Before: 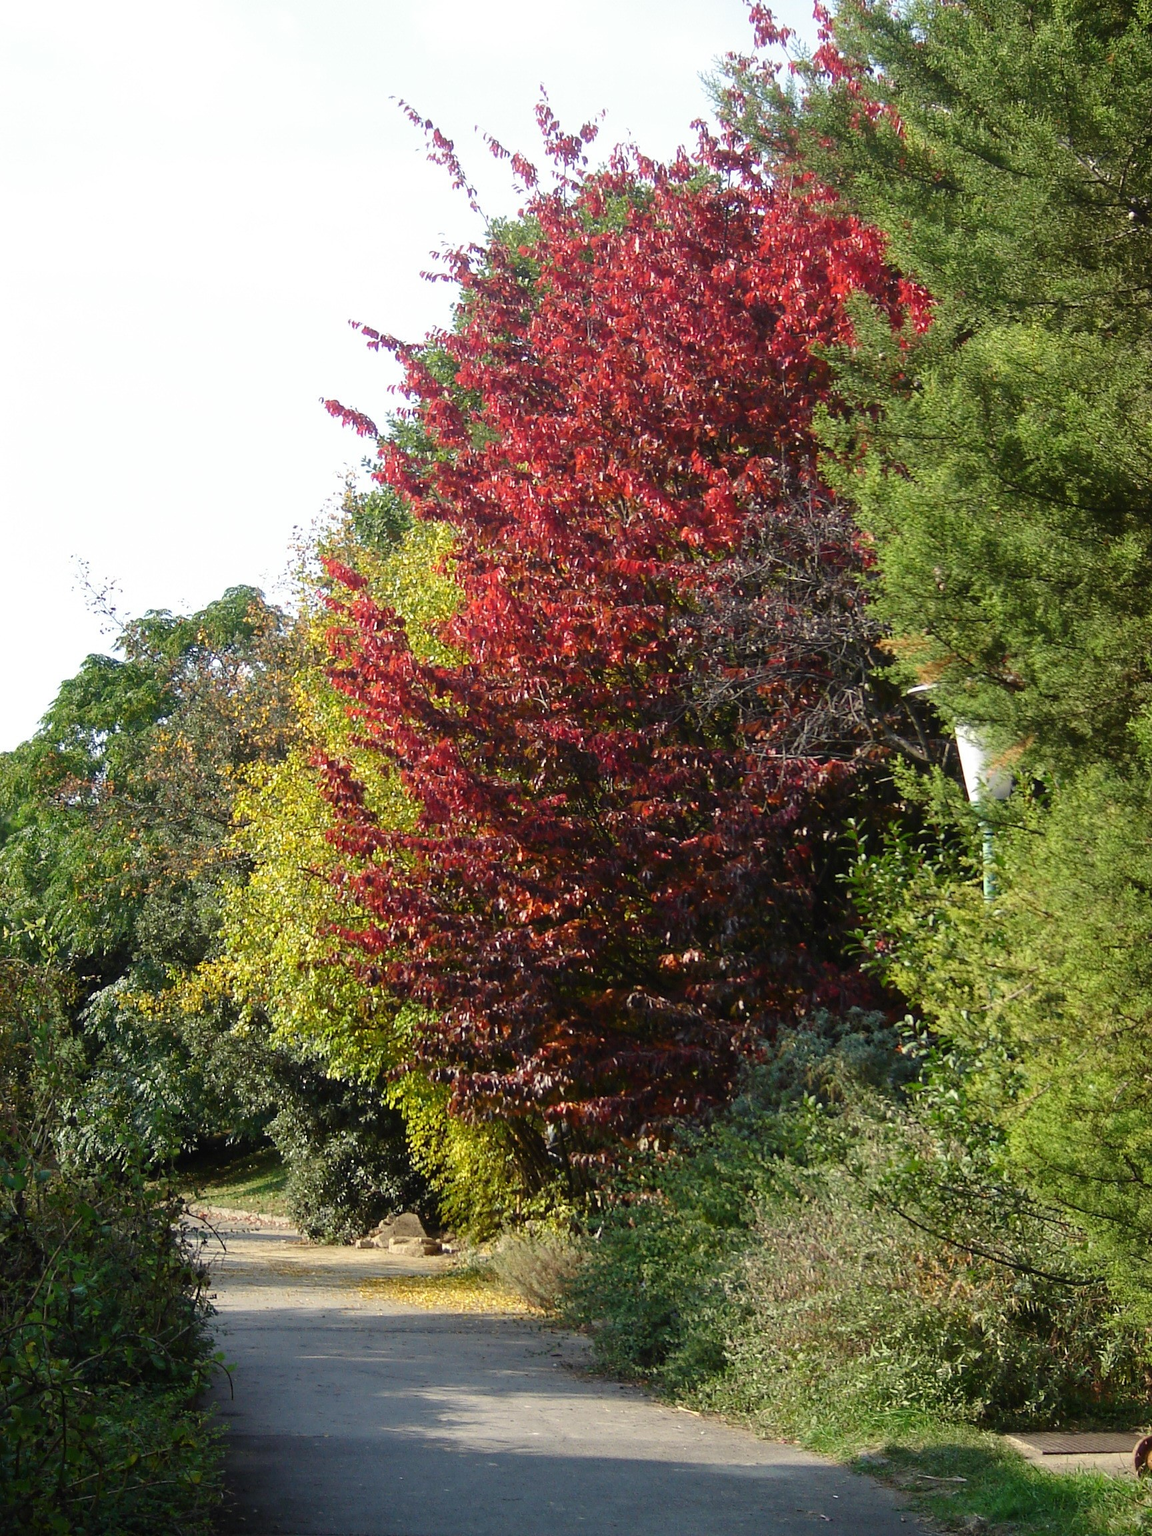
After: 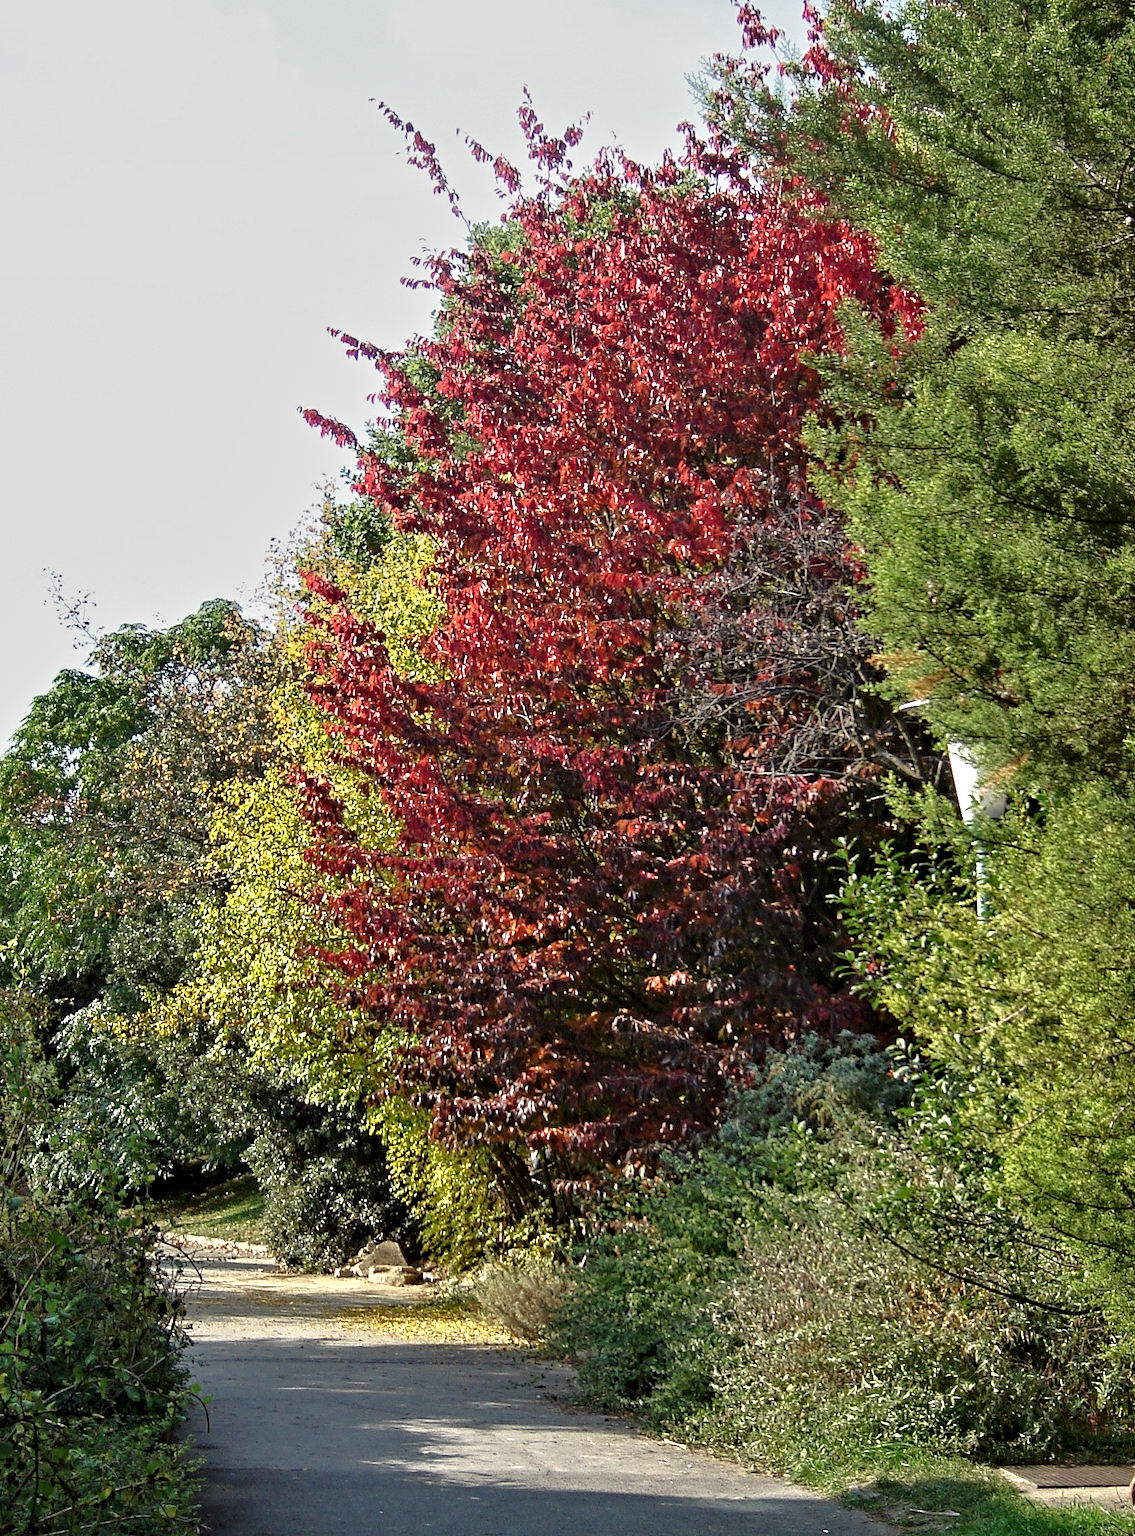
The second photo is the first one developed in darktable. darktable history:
tone equalizer: -7 EV -0.63 EV, -6 EV 1 EV, -5 EV -0.45 EV, -4 EV 0.43 EV, -3 EV 0.41 EV, -2 EV 0.15 EV, -1 EV -0.15 EV, +0 EV -0.39 EV, smoothing diameter 25%, edges refinement/feathering 10, preserve details guided filter
crop and rotate: left 2.536%, right 1.107%, bottom 2.246%
contrast equalizer: octaves 7, y [[0.5, 0.542, 0.583, 0.625, 0.667, 0.708], [0.5 ×6], [0.5 ×6], [0 ×6], [0 ×6]]
